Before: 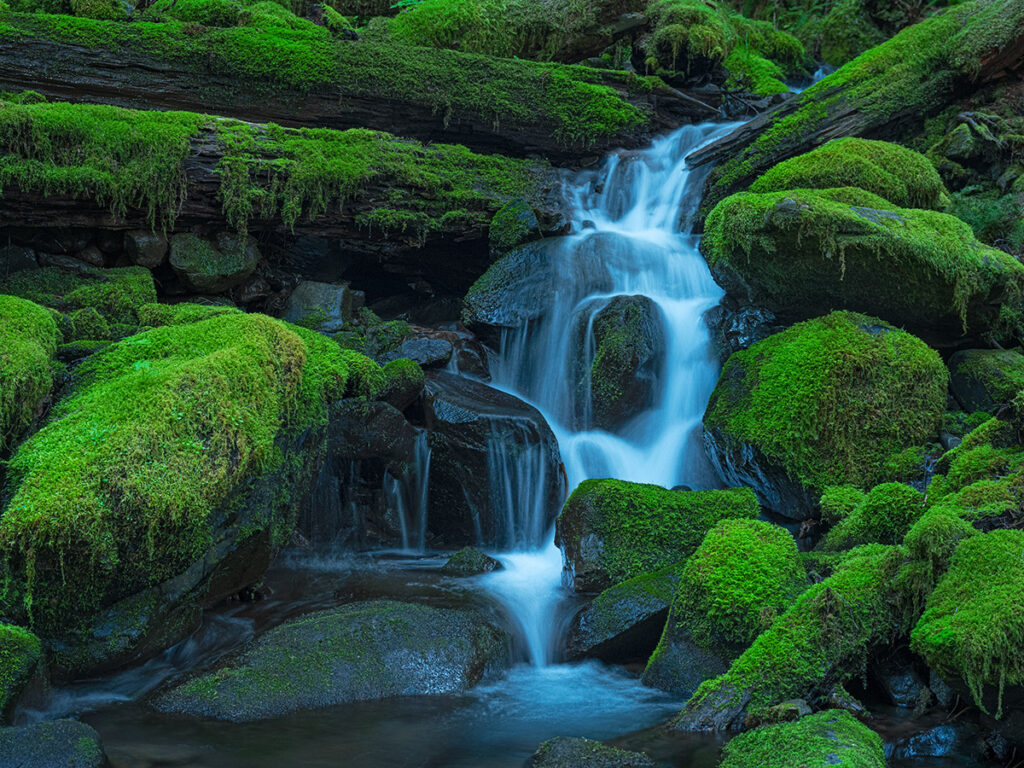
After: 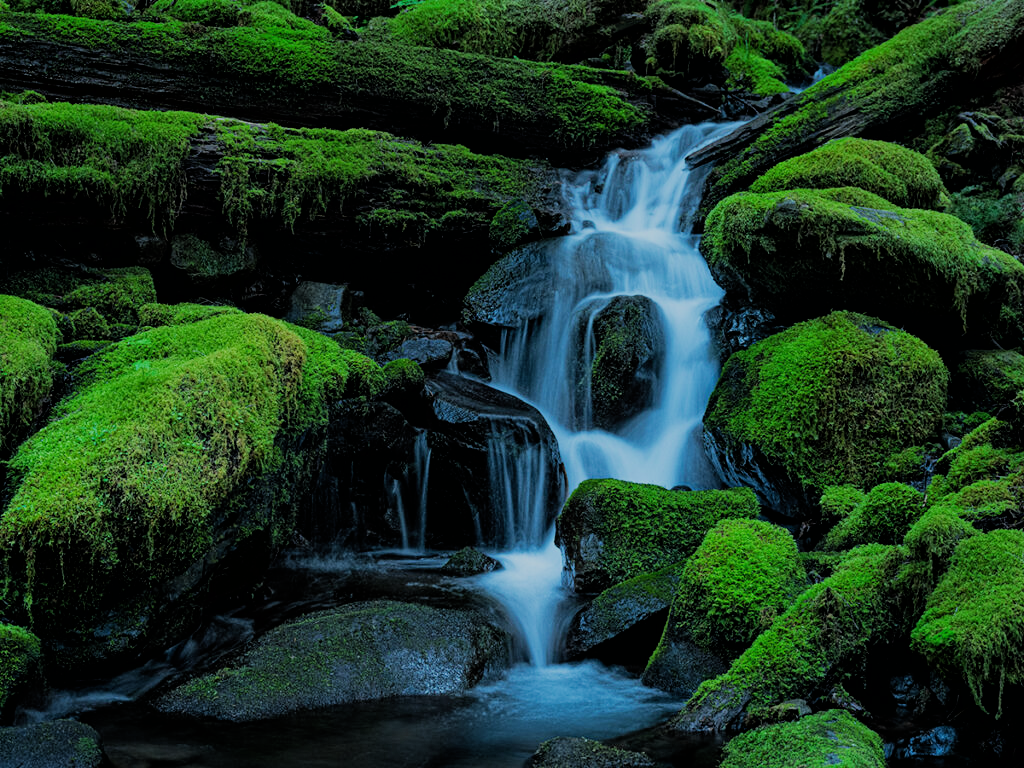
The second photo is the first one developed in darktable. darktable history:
filmic rgb: black relative exposure -4.22 EV, white relative exposure 5.12 EV, hardness 2.06, contrast 1.176
